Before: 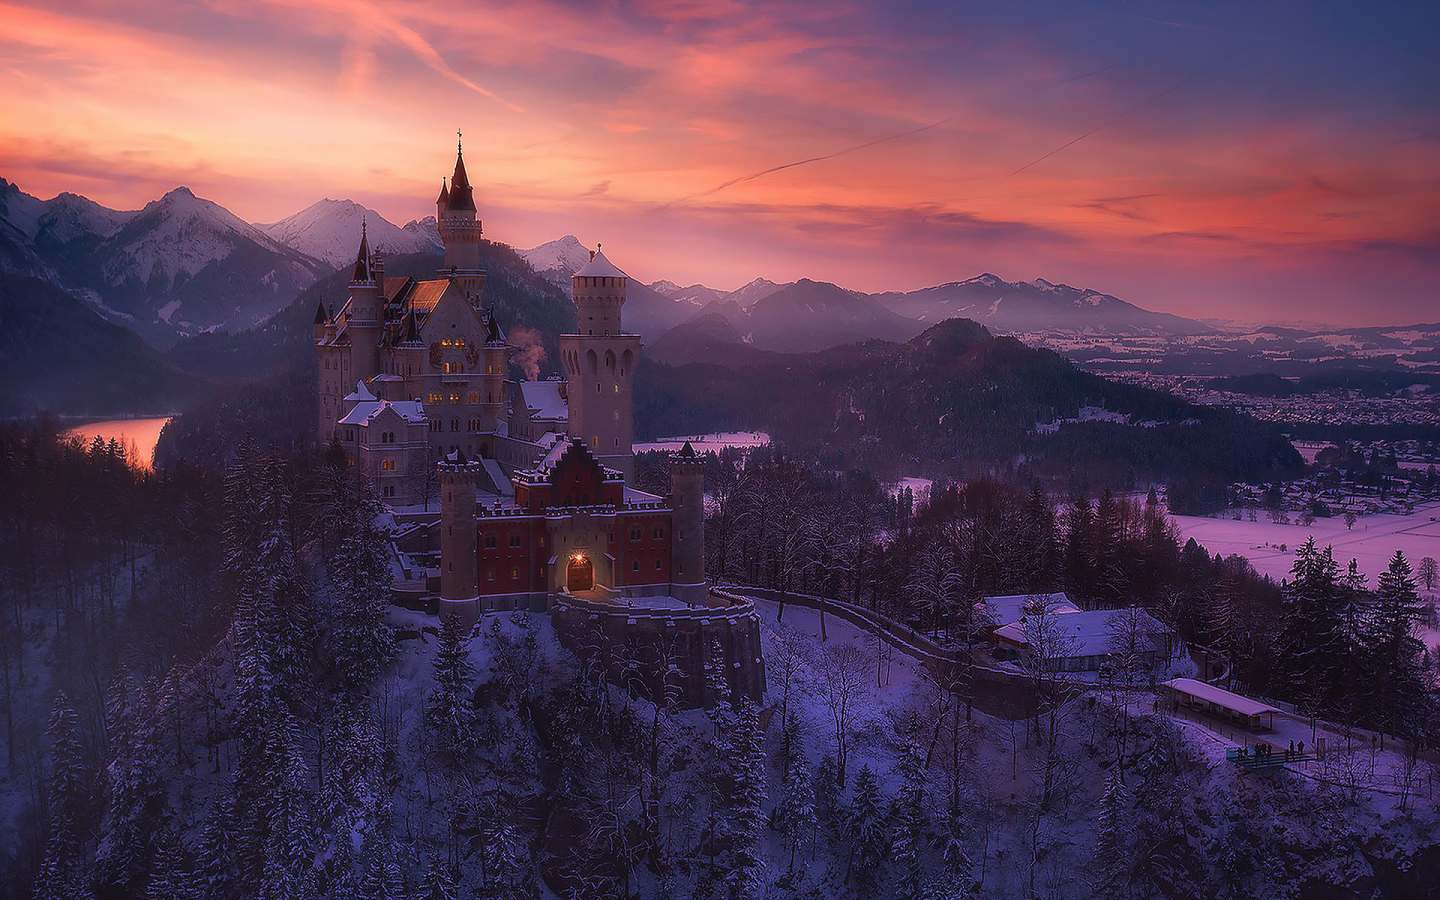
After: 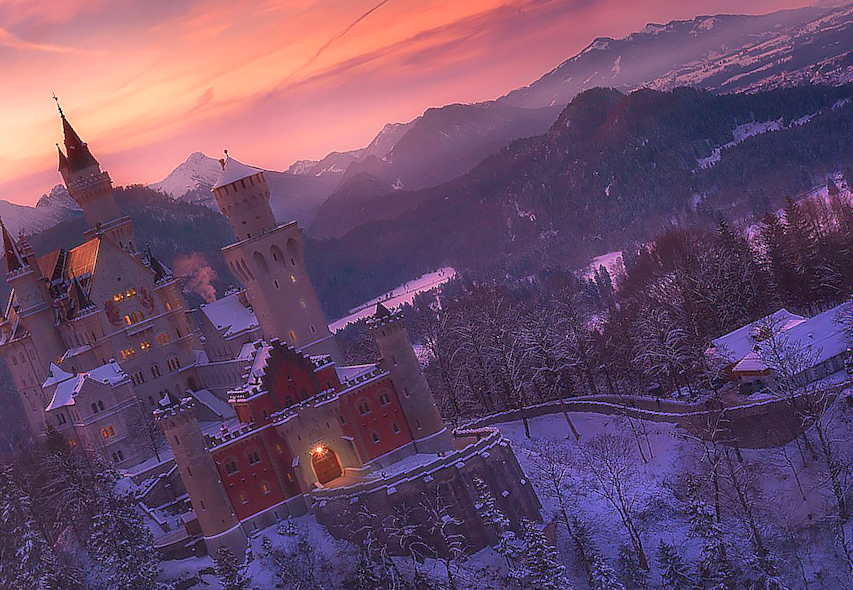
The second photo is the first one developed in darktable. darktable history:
shadows and highlights: shadows 36.55, highlights -27, soften with gaussian
tone equalizer: -8 EV -0.006 EV, -7 EV 0.025 EV, -6 EV -0.008 EV, -5 EV 0.005 EV, -4 EV -0.05 EV, -3 EV -0.234 EV, -2 EV -0.692 EV, -1 EV -0.976 EV, +0 EV -0.978 EV
crop and rotate: angle 21.1°, left 6.901%, right 3.633%, bottom 1.065%
exposure: black level correction 0.001, exposure 1.308 EV, compensate highlight preservation false
